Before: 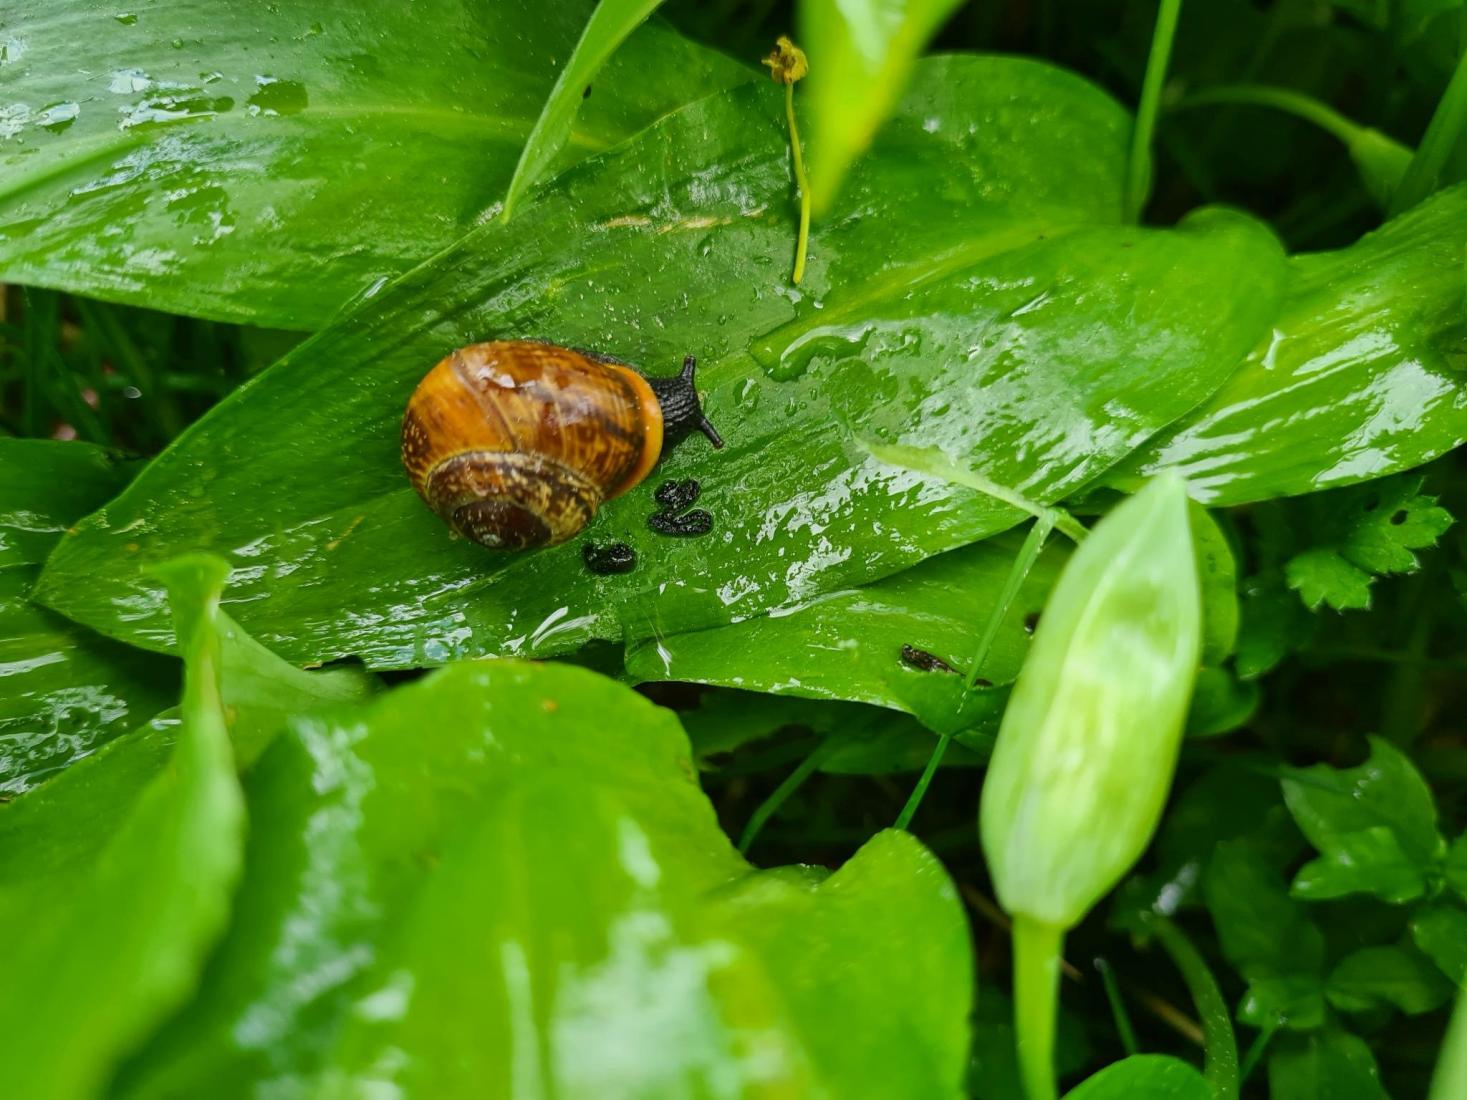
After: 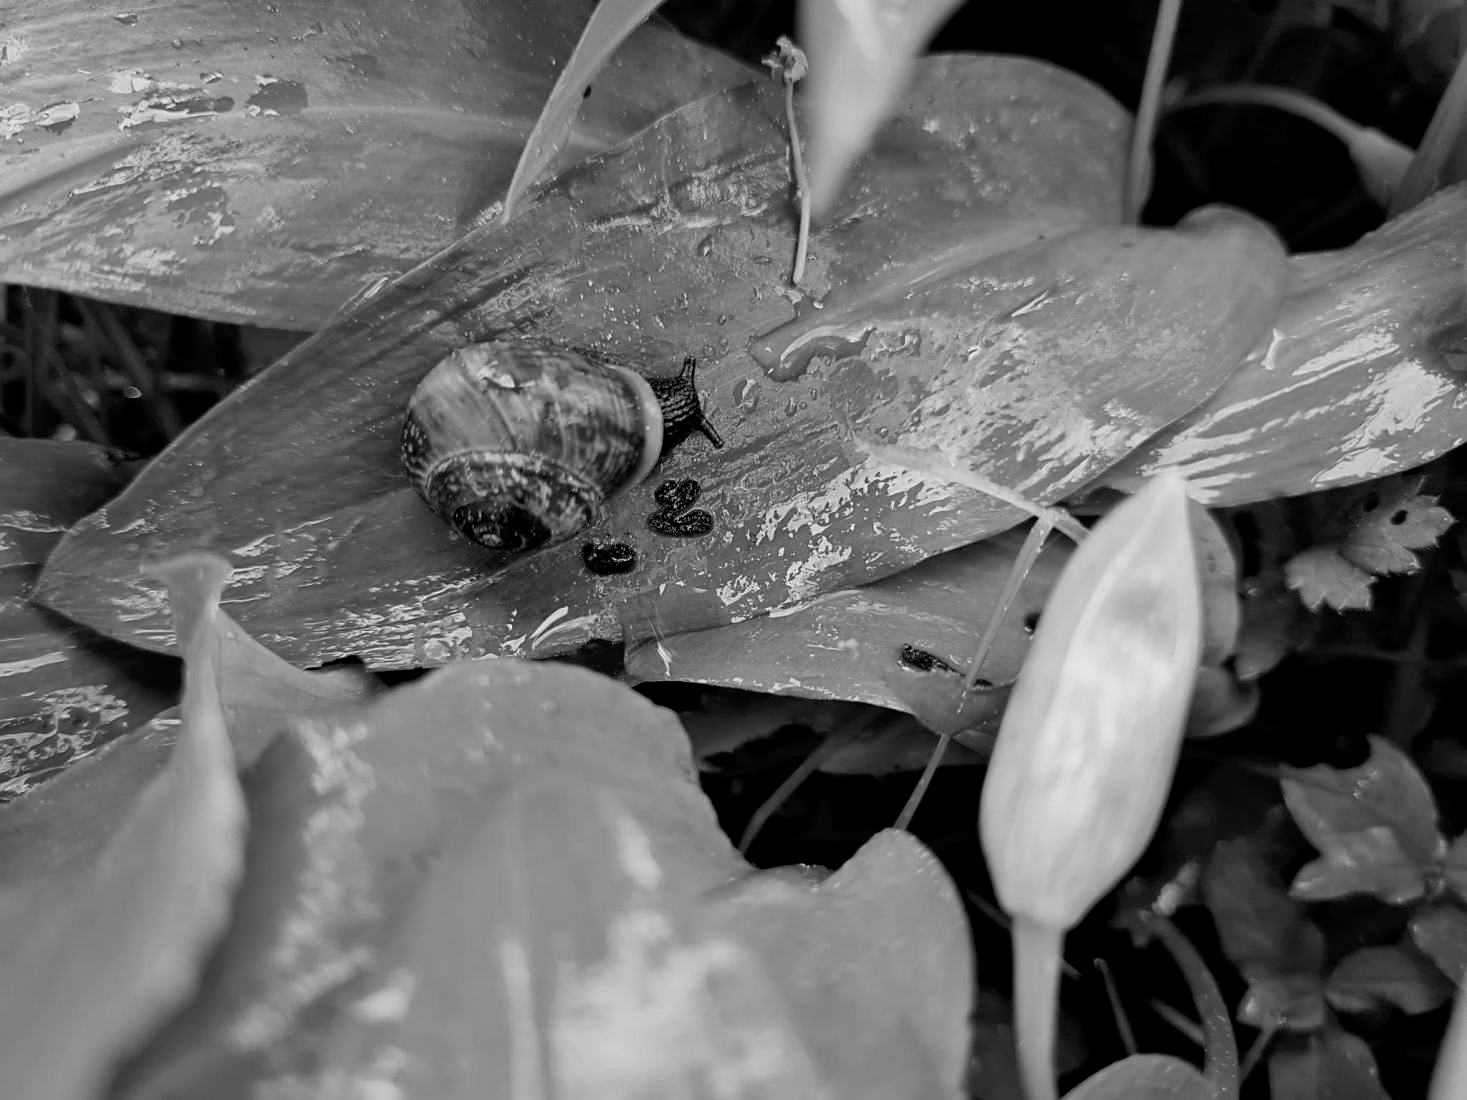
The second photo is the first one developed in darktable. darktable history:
color balance: contrast -0.5%
color balance rgb: shadows lift › chroma 3%, shadows lift › hue 280.8°, power › hue 330°, highlights gain › chroma 3%, highlights gain › hue 75.6°, global offset › luminance -1%, perceptual saturation grading › global saturation 20%, perceptual saturation grading › highlights -25%, perceptual saturation grading › shadows 50%, global vibrance 20%
monochrome: on, module defaults
sharpen: amount 0.2
